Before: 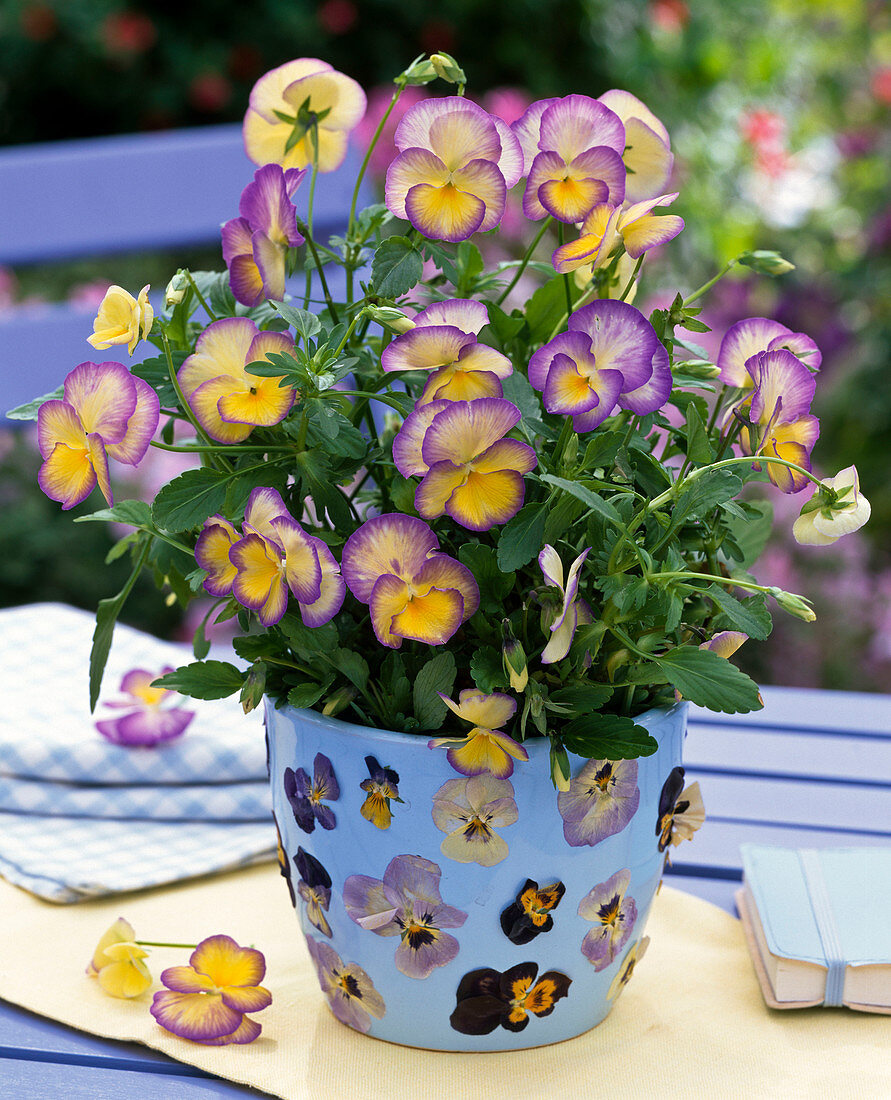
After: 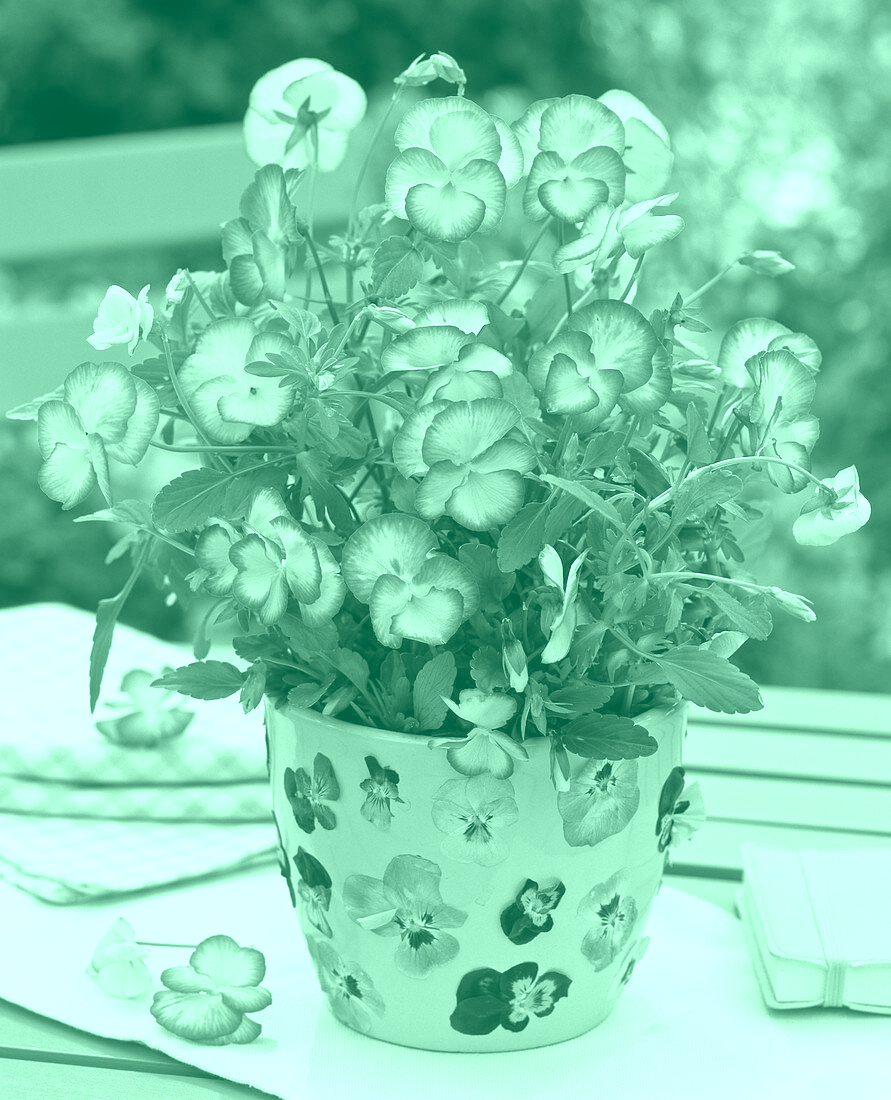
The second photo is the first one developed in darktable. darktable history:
exposure: black level correction 0, exposure 1.741 EV, compensate exposure bias true, compensate highlight preservation false
colorize: hue 147.6°, saturation 65%, lightness 21.64%
